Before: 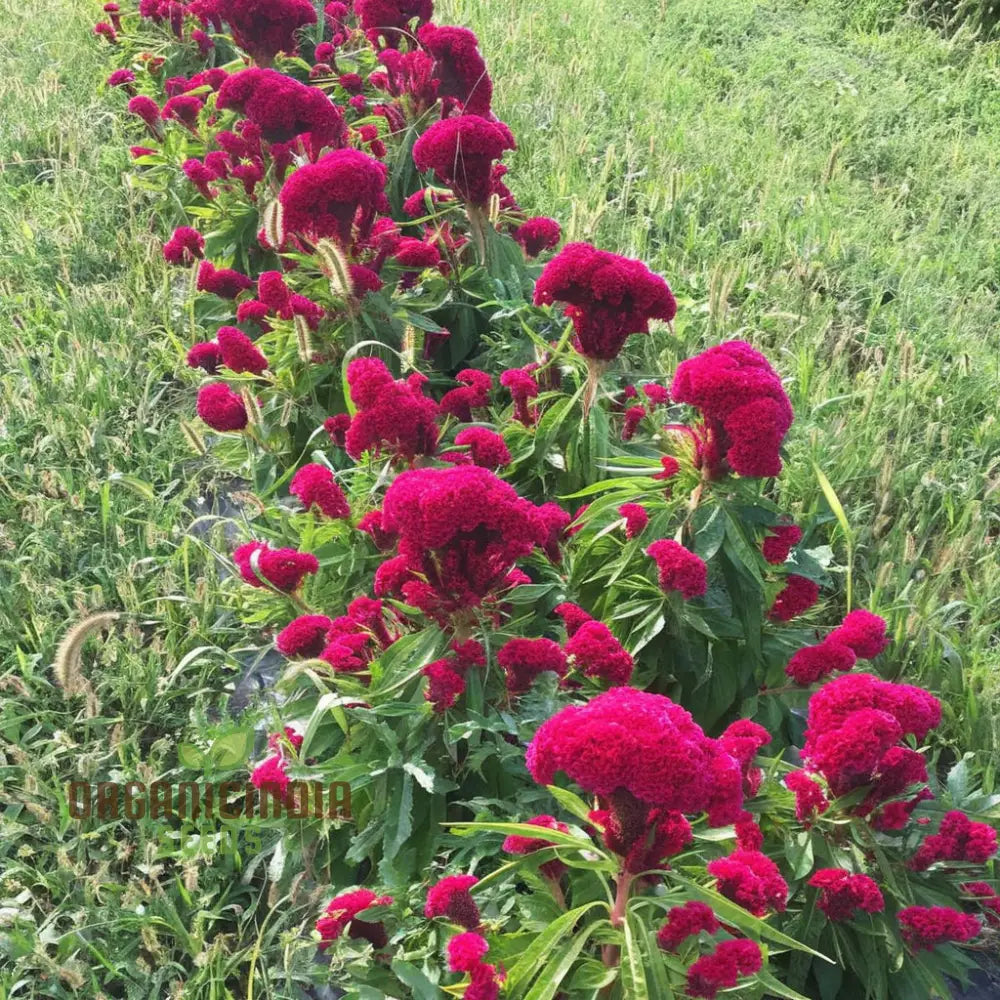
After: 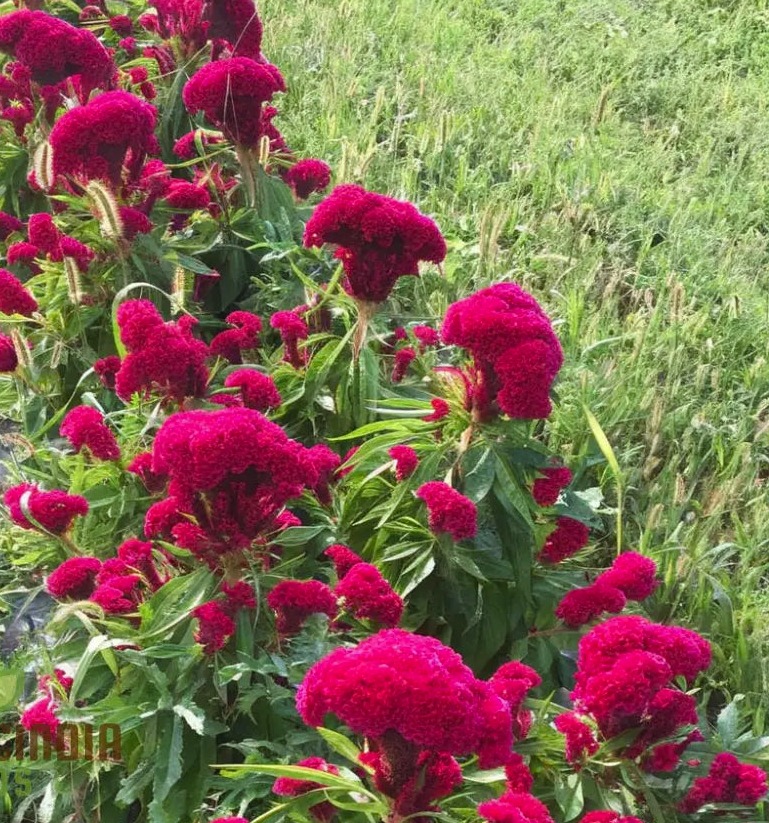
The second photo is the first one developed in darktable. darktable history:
color balance rgb: power › luminance -3.564%, power › chroma 0.56%, power › hue 39.34°, perceptual saturation grading › global saturation -2.362%, perceptual saturation grading › highlights -8.187%, perceptual saturation grading › mid-tones 8.134%, perceptual saturation grading › shadows 4.936%, global vibrance 23.561%
crop: left 23.094%, top 5.86%, bottom 11.813%
